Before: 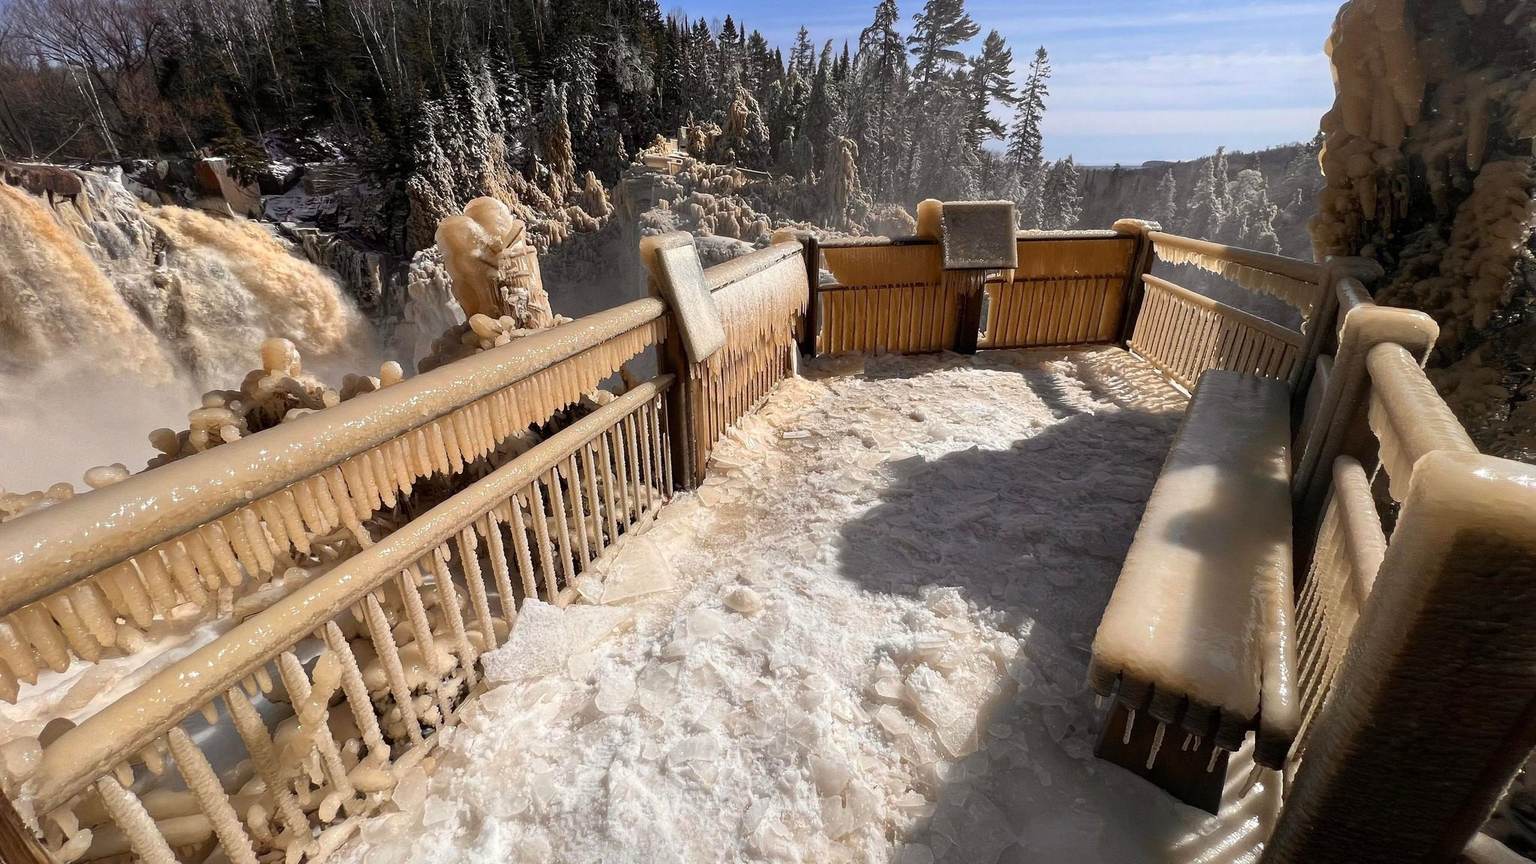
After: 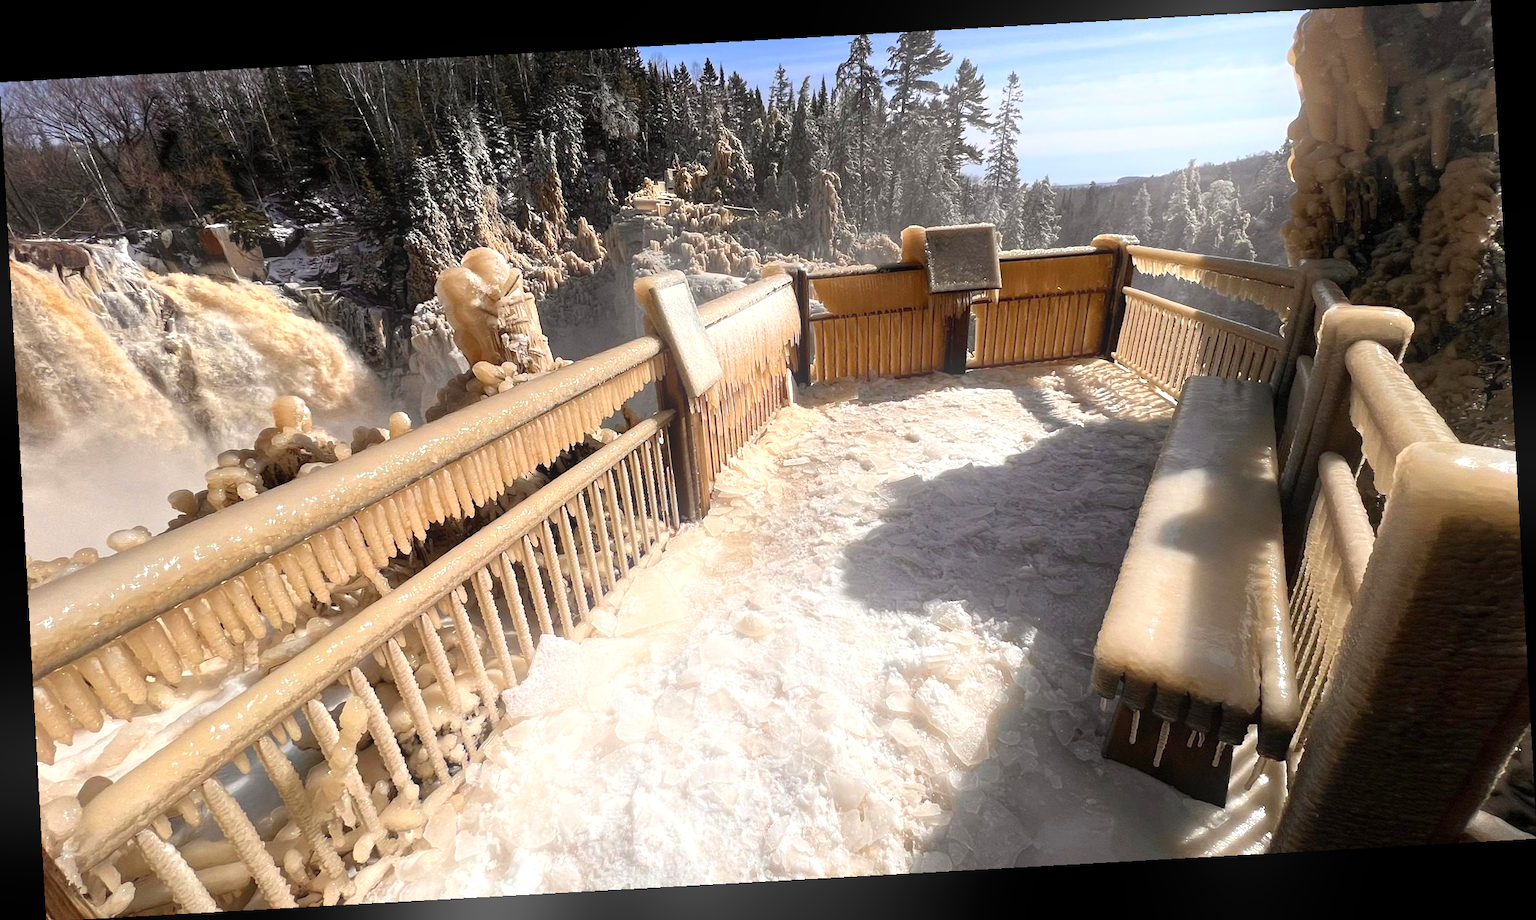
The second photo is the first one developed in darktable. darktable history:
exposure: exposure 0.426 EV, compensate highlight preservation false
rotate and perspective: rotation -3.18°, automatic cropping off
bloom: size 15%, threshold 97%, strength 7%
